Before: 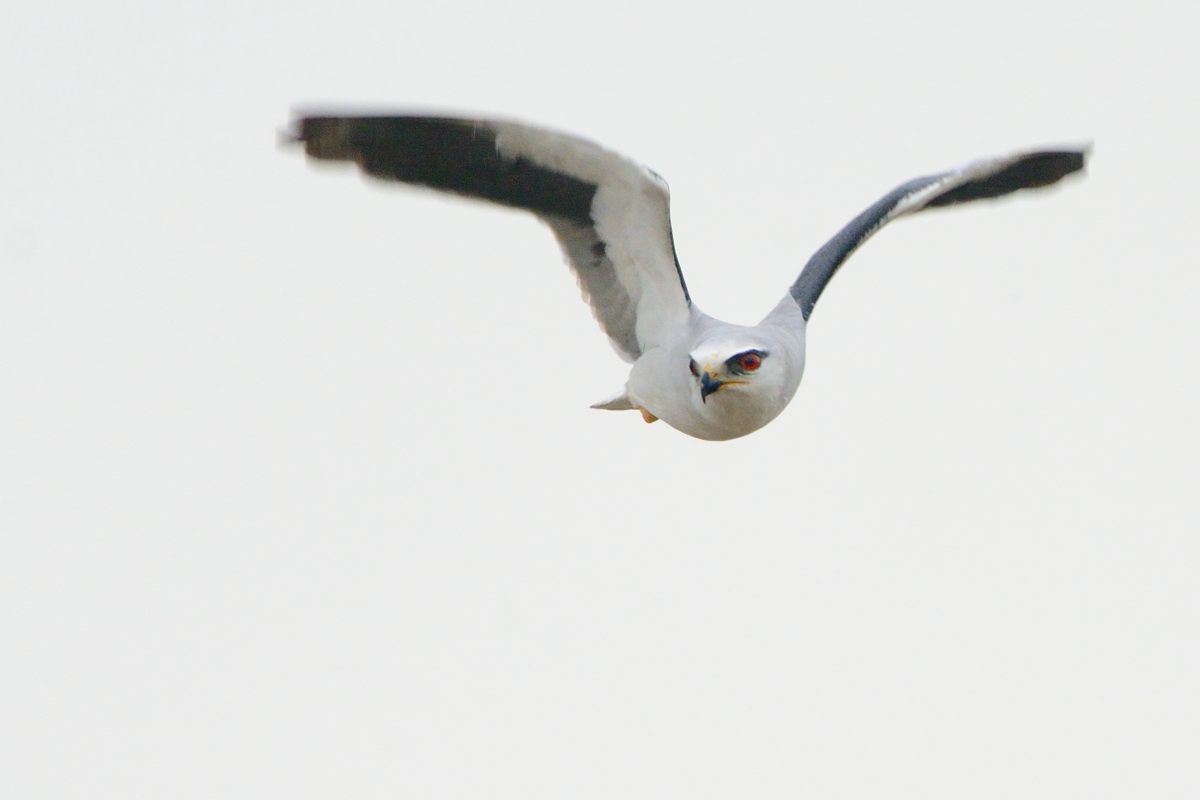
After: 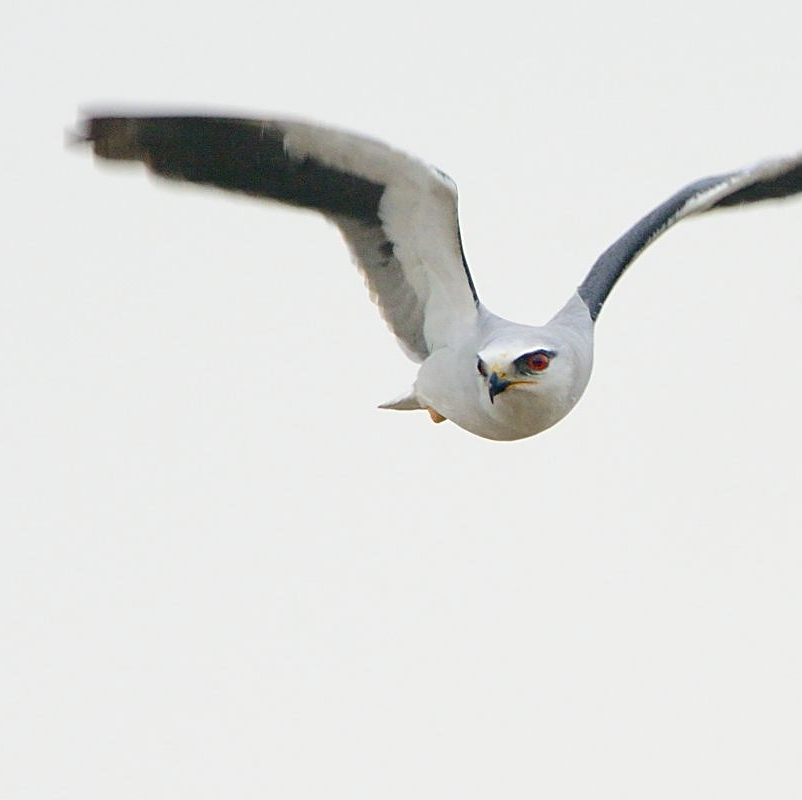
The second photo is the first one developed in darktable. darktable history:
sharpen: on, module defaults
crop and rotate: left 17.732%, right 15.423%
